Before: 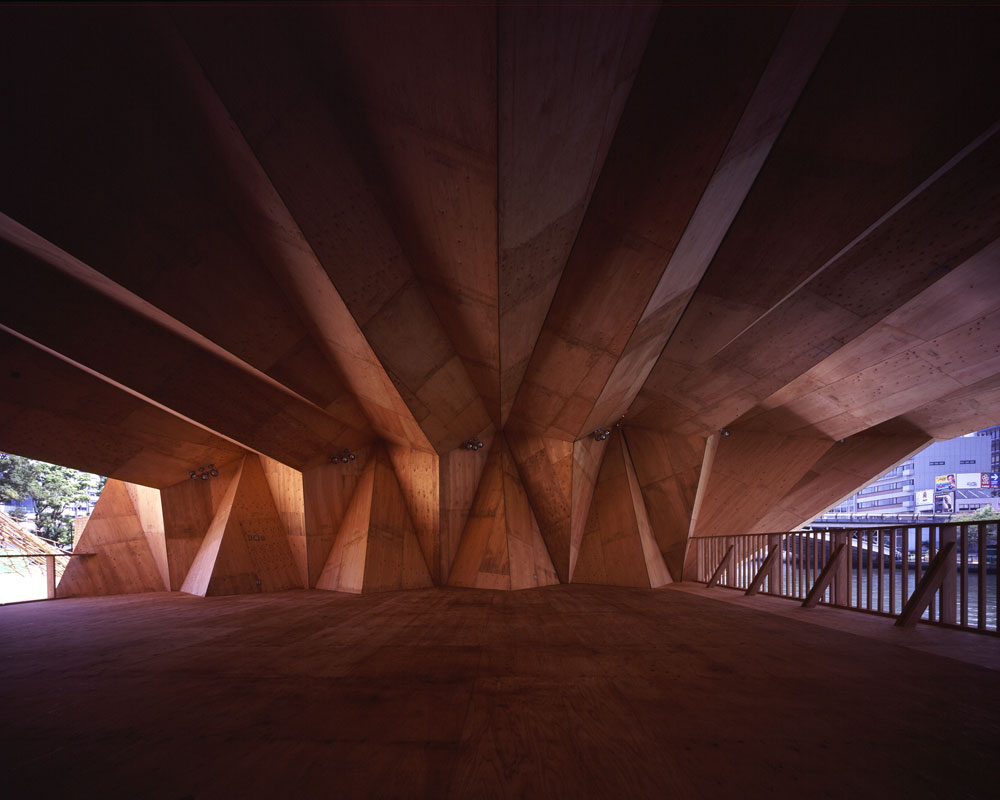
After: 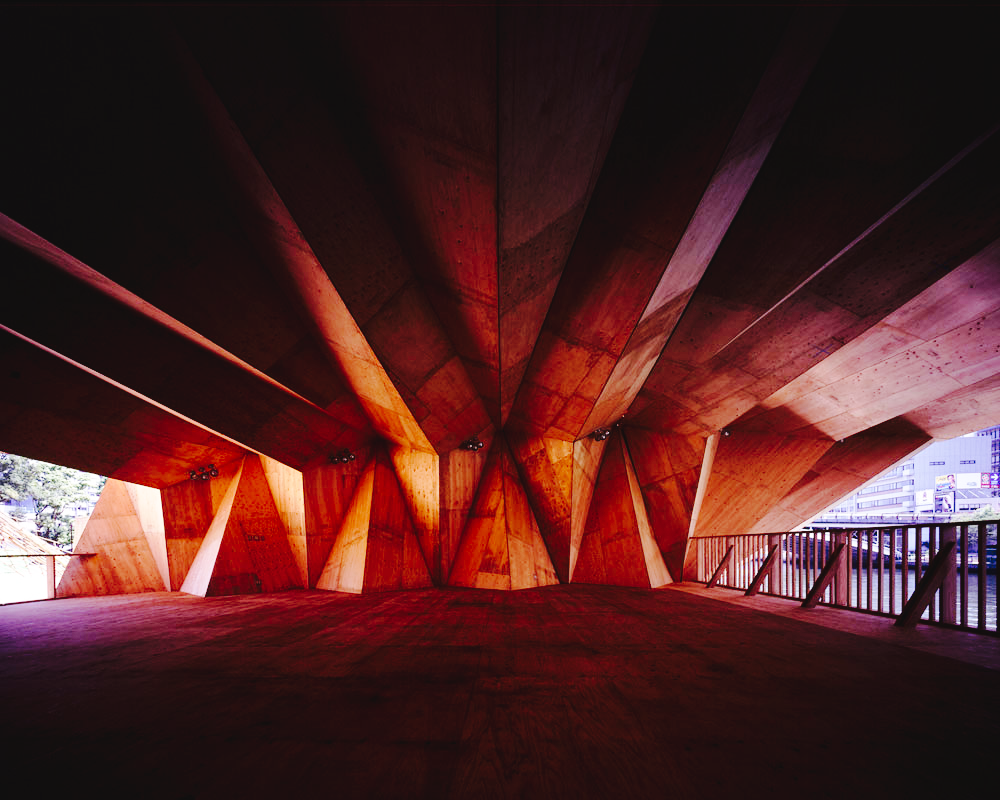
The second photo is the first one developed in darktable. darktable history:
tone curve: curves: ch0 [(0, 0) (0.003, 0.036) (0.011, 0.039) (0.025, 0.039) (0.044, 0.043) (0.069, 0.05) (0.1, 0.072) (0.136, 0.102) (0.177, 0.144) (0.224, 0.204) (0.277, 0.288) (0.335, 0.384) (0.399, 0.477) (0.468, 0.575) (0.543, 0.652) (0.623, 0.724) (0.709, 0.785) (0.801, 0.851) (0.898, 0.915) (1, 1)], preserve colors none
base curve: curves: ch0 [(0, 0) (0.028, 0.03) (0.121, 0.232) (0.46, 0.748) (0.859, 0.968) (1, 1)], preserve colors none
